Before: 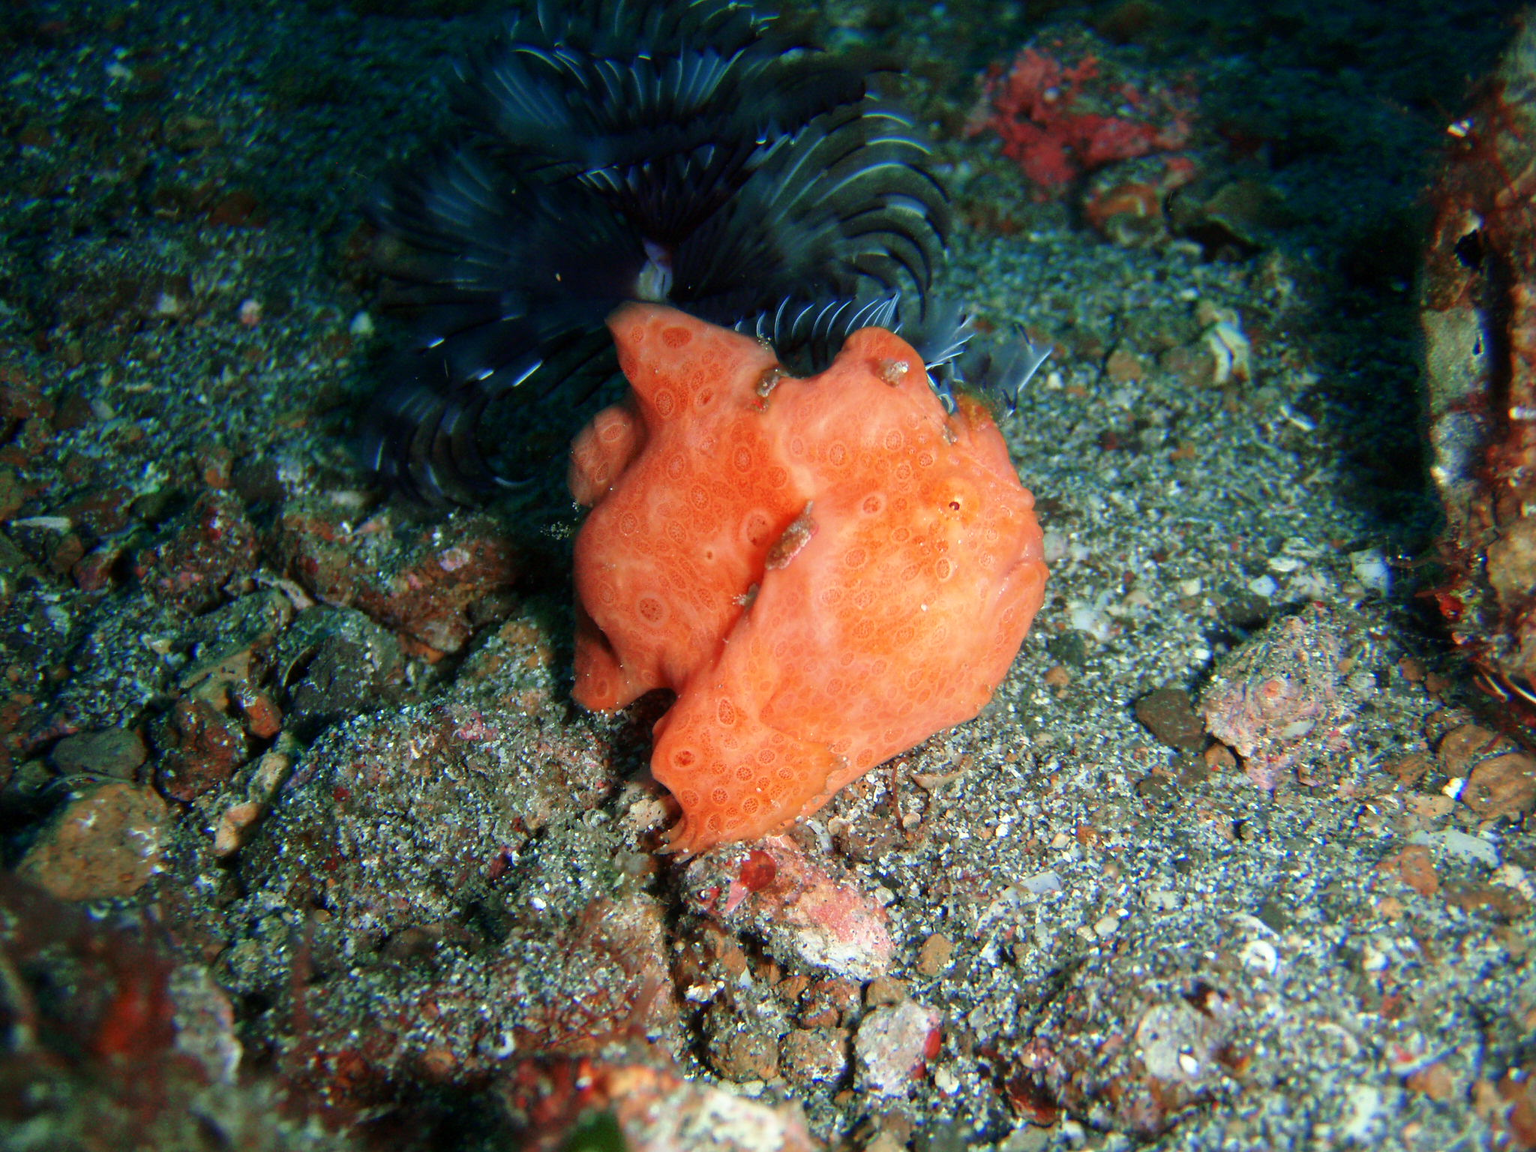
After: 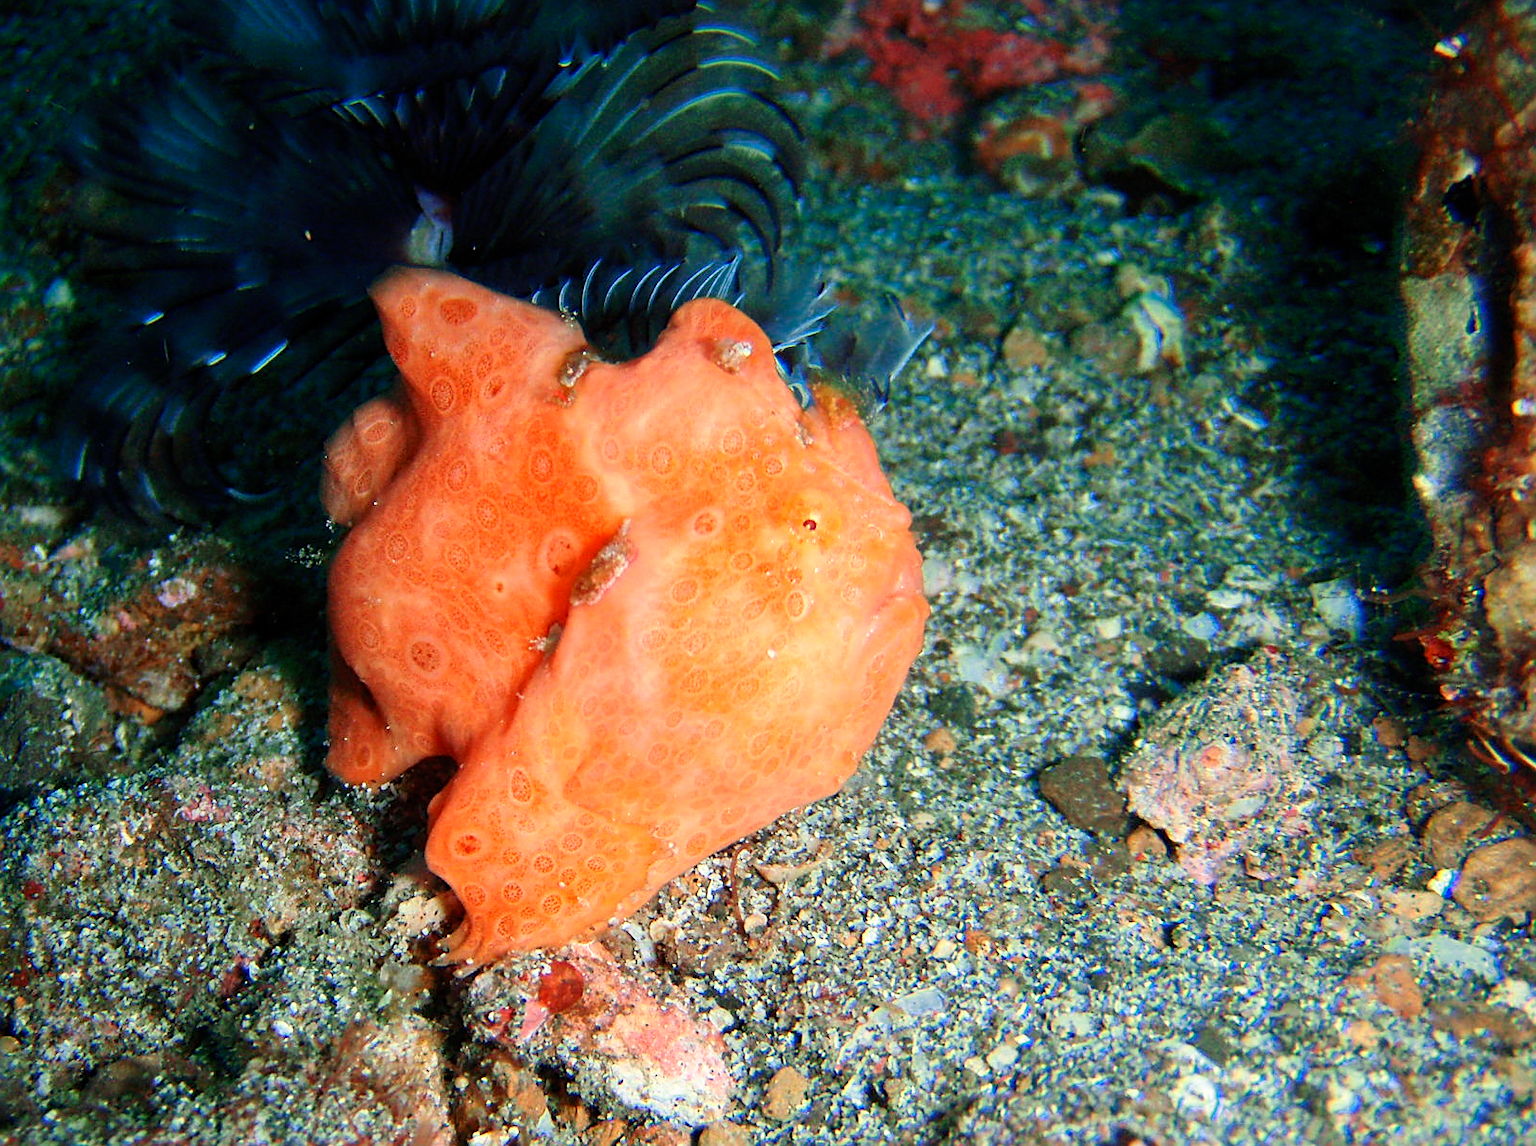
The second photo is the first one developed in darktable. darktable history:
sharpen: on, module defaults
crop and rotate: left 20.542%, top 7.981%, right 0.456%, bottom 13.38%
contrast brightness saturation: contrast 0.201, brightness 0.146, saturation 0.149
color zones: curves: ch0 [(0.25, 0.5) (0.636, 0.25) (0.75, 0.5)]
